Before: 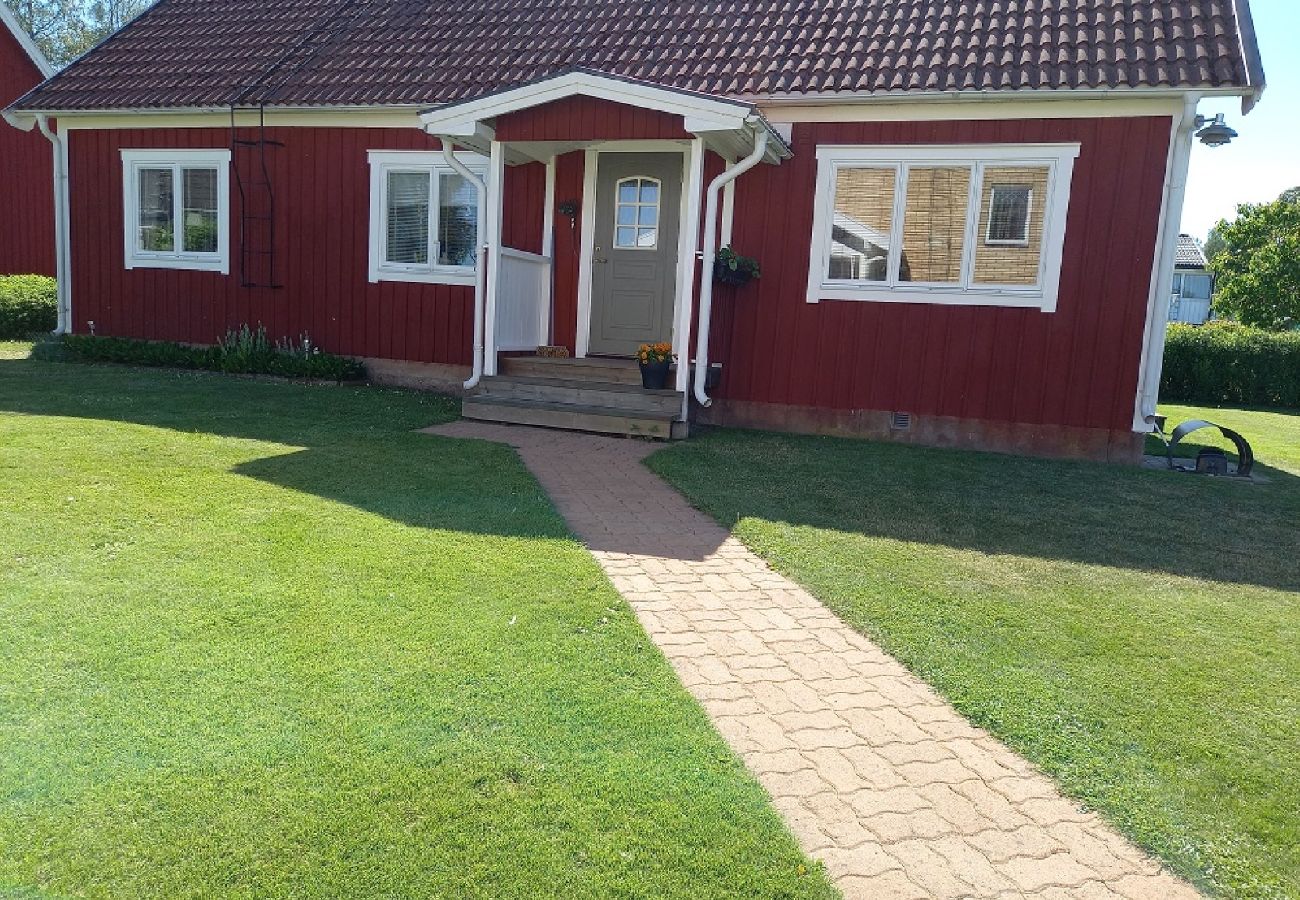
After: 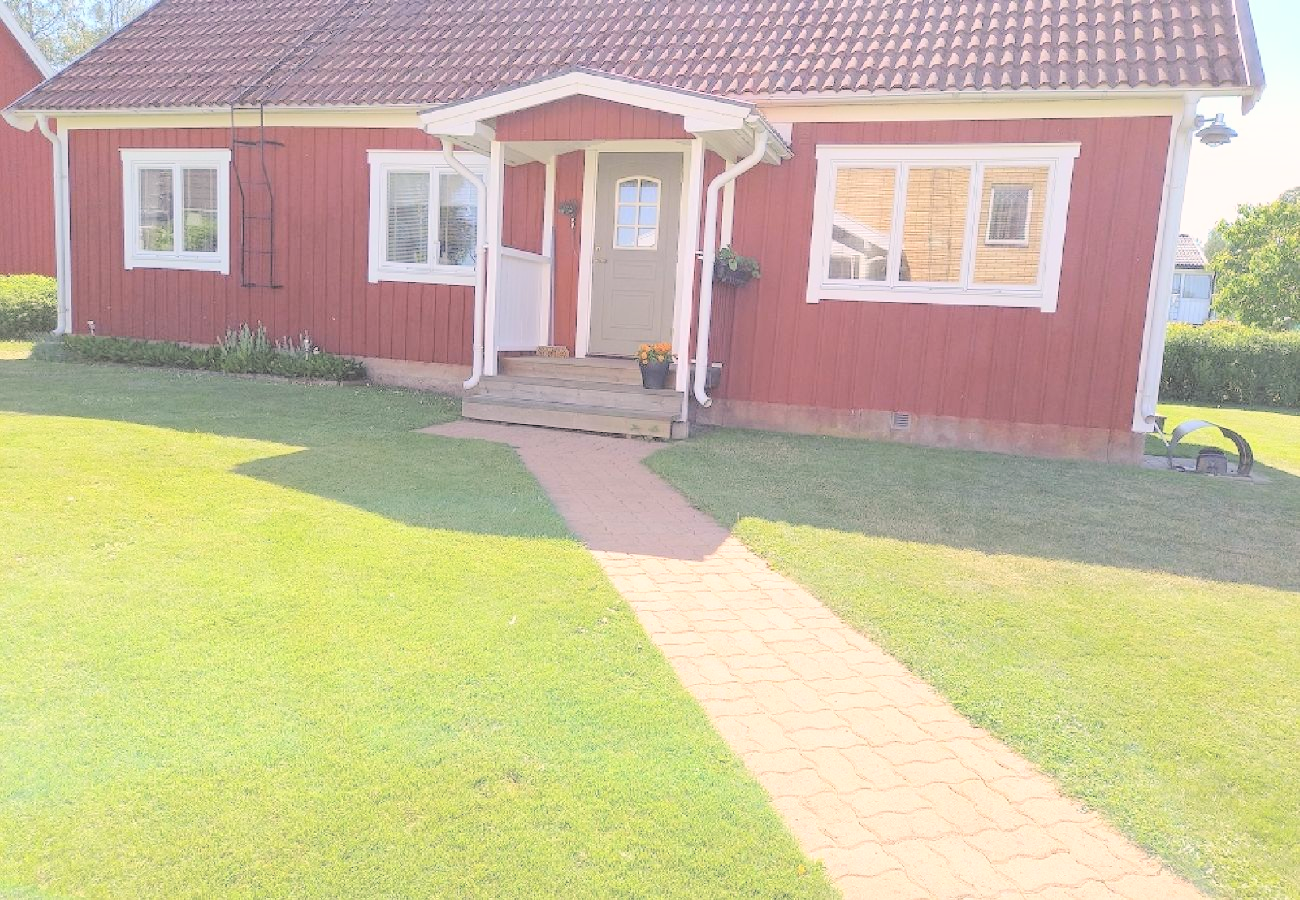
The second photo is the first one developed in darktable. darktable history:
color correction: highlights a* 7.34, highlights b* 4.37
contrast brightness saturation: brightness 1
